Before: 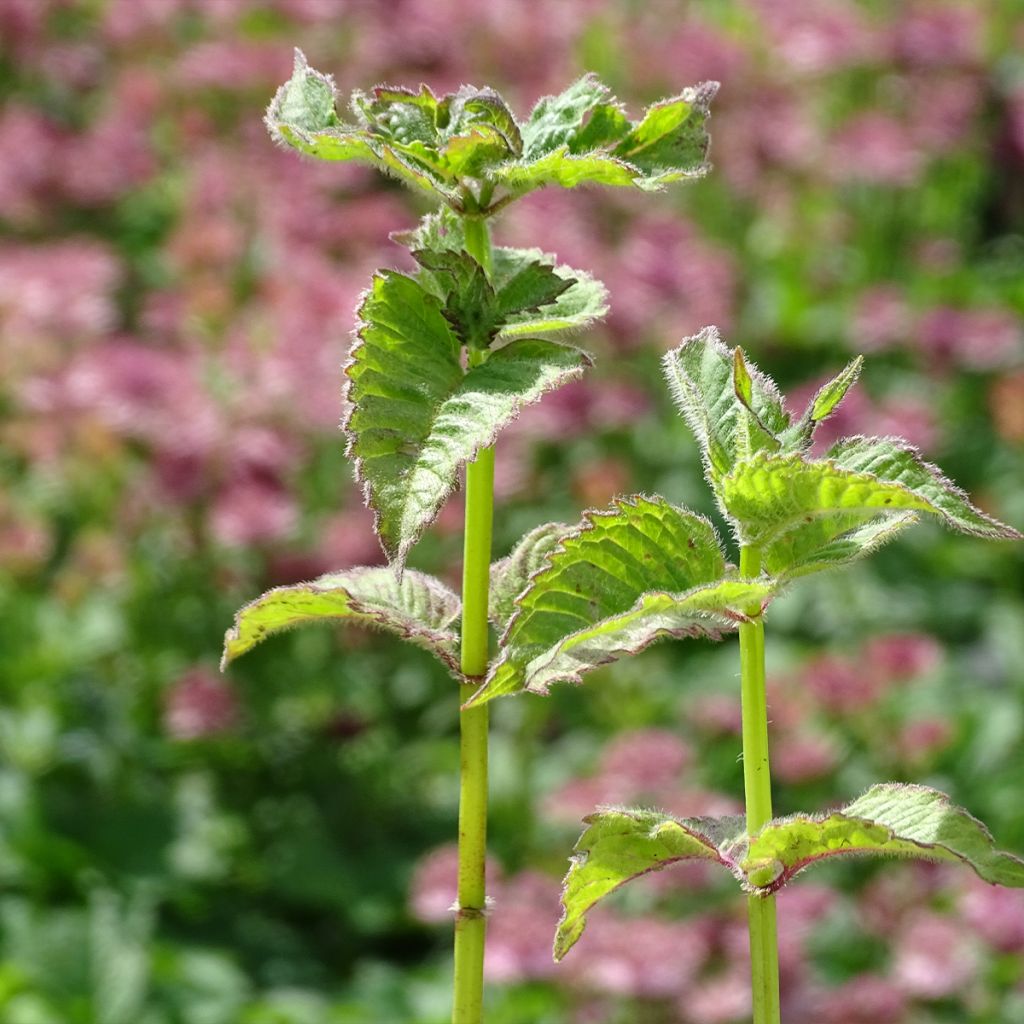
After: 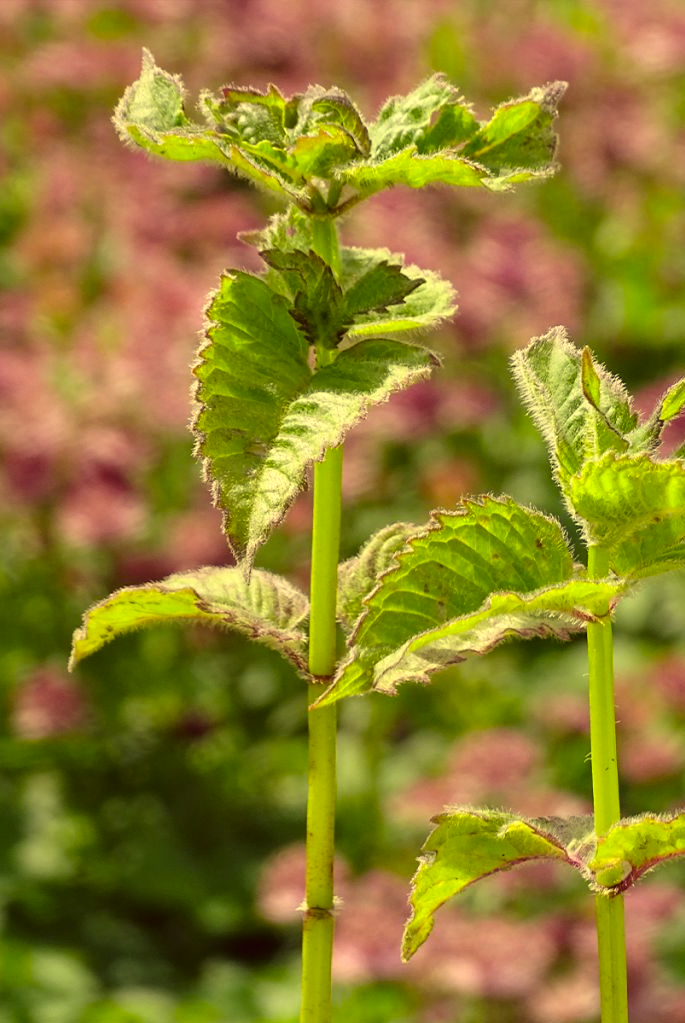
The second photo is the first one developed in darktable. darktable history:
contrast brightness saturation: contrast 0.049
crop and rotate: left 14.919%, right 18.182%
color correction: highlights a* -0.338, highlights b* 39.61, shadows a* 9.76, shadows b* -0.367
